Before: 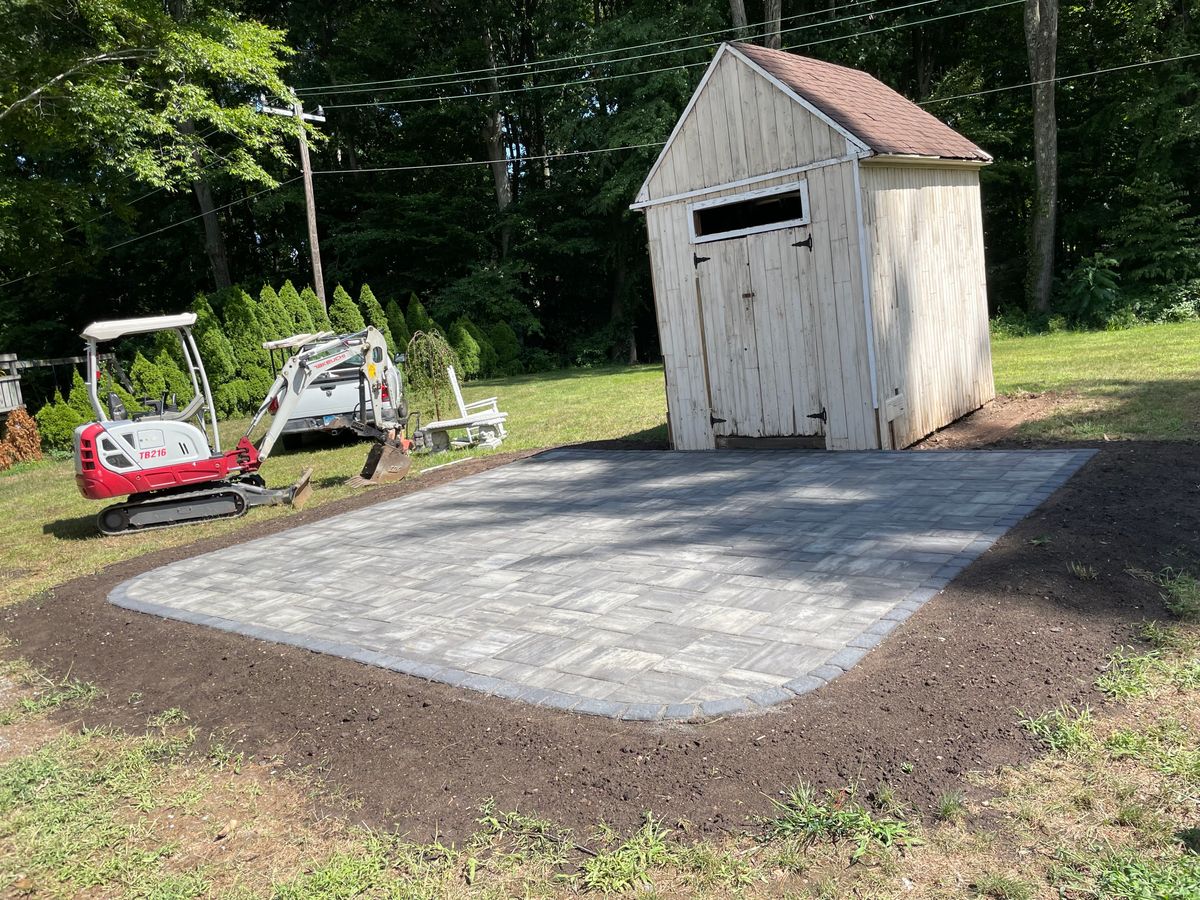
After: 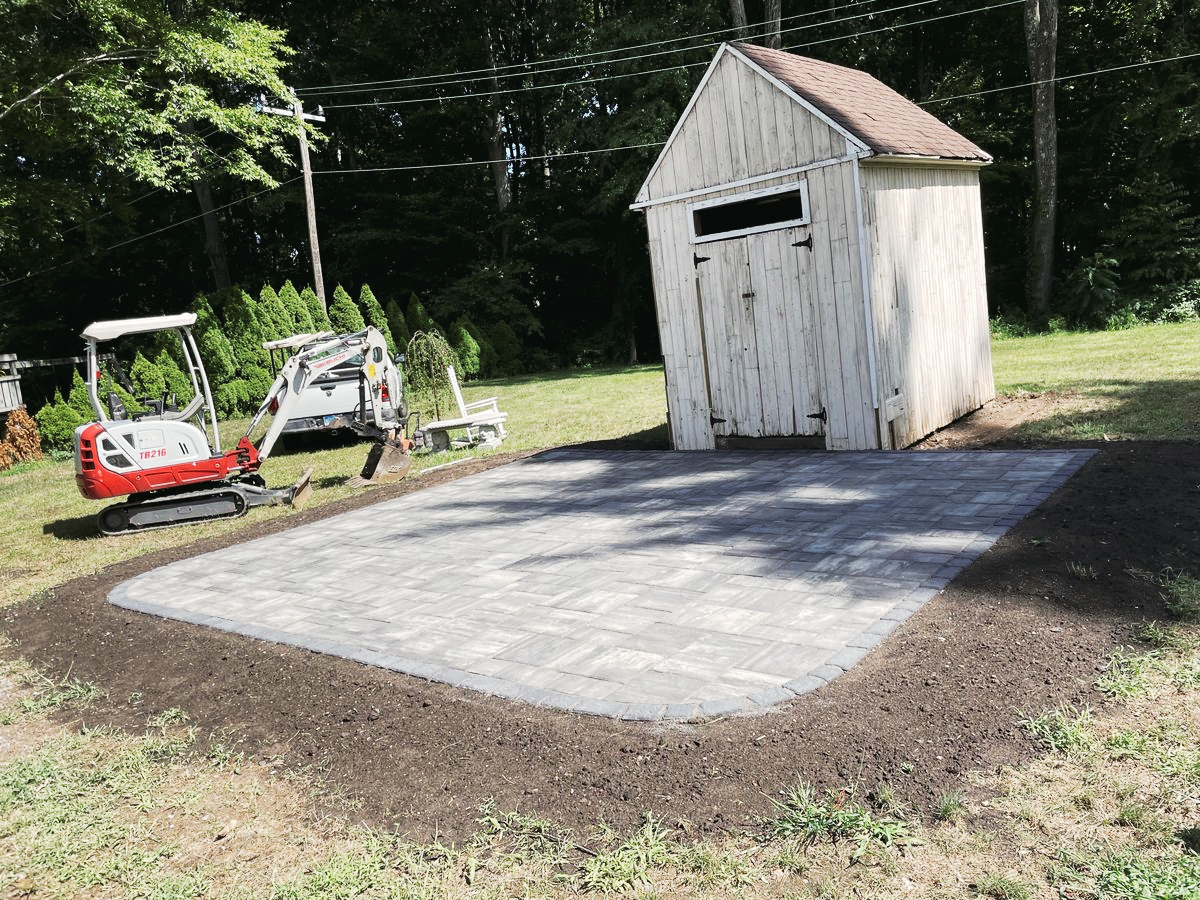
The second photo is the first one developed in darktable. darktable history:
tone curve: curves: ch0 [(0, 0) (0.003, 0.023) (0.011, 0.024) (0.025, 0.026) (0.044, 0.035) (0.069, 0.05) (0.1, 0.071) (0.136, 0.098) (0.177, 0.135) (0.224, 0.172) (0.277, 0.227) (0.335, 0.296) (0.399, 0.372) (0.468, 0.462) (0.543, 0.58) (0.623, 0.697) (0.709, 0.789) (0.801, 0.86) (0.898, 0.918) (1, 1)], preserve colors none
color look up table: target L [94.13, 96, 94.63, 83.34, 77.26, 72.37, 67.51, 56.48, 44.62, 42.75, 37.91, 18.31, 200.28, 89.54, 84.1, 73.65, 67.54, 59.36, 60.47, 52.85, 49.57, 48.7, 44.48, 41.57, 31.05, 16.93, 1.614, 68.53, 69.95, 64.81, 63.05, 56.73, 52.4, 43.08, 32.73, 43.03, 32.82, 26.45, 23.73, 18.16, 17.16, 3.256, 93.48, 86.58, 64.77, 61.9, 61.26, 50.73, 52.53], target a [-17.77, -6.124, -18.66, -43.17, -24.57, -42.23, -10.03, -2.264, -32.79, -7.538, -23.64, -10.38, 0, 2.317, -0.752, 24.96, 9.178, 45.46, 31.39, 56.34, 9.761, 23.87, 44.14, 48.23, 4.347, 26.4, -4.246, 50.92, 17.01, 25.2, 4.492, 69.08, 16.53, 26.21, 45.1, 52.01, 26.9, 47.01, 39.66, 7.893, 30.38, 27.18, -9.57, -35.69, -22.52, -17.62, -29.27, -3.53, -8.78], target b [64.28, 4.655, 25.63, 8.942, 18.73, 43.51, 44.39, 5.978, 27.71, 28.58, 7.622, 4.731, 0, 13.67, 48.04, 16.38, 25.99, 5.411, 50.25, 30.78, 37.28, 17.16, 20.95, 48.94, 3.242, 25.5, 2.455, -29.52, -27.32, -1.879, -13.14, -33.88, -48.07, -19.79, -75.65, -8.779, -55.72, -49.23, -31.82, -27.64, -7.57, -34.26, -4.834, -9.535, -32.25, -21.15, -4.358, -33.89, -11.86], num patches 49
